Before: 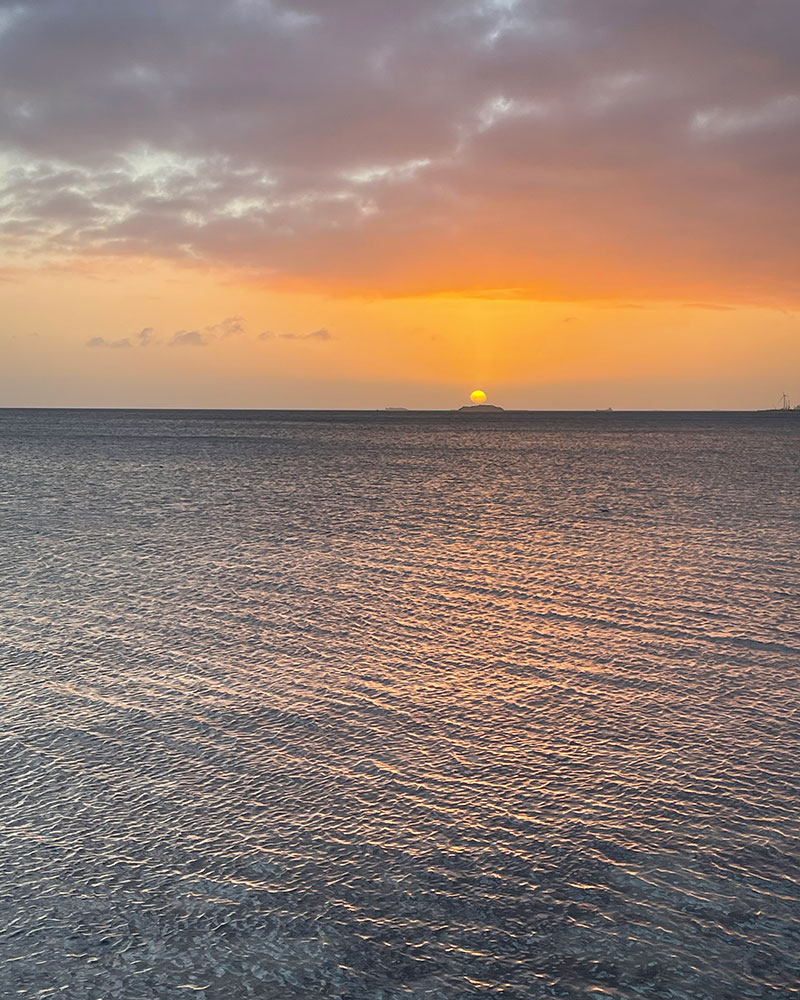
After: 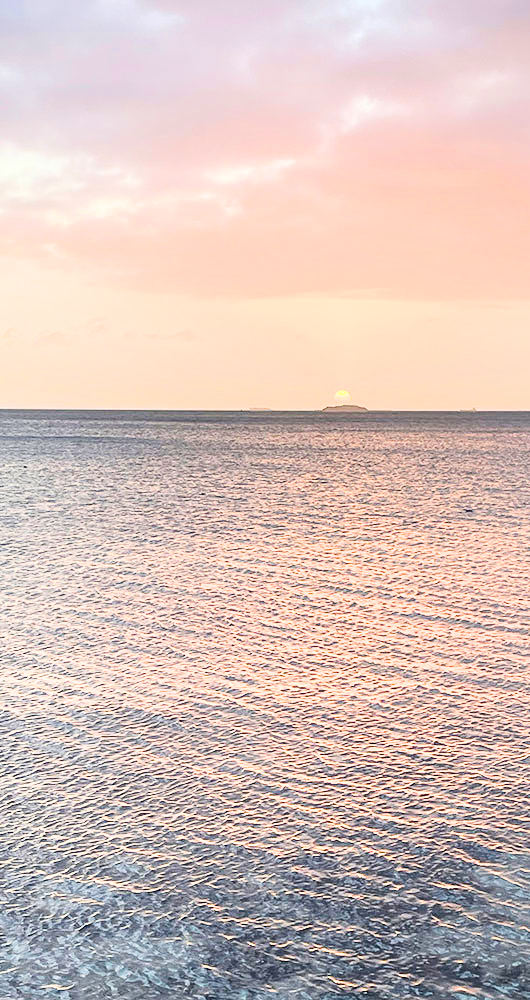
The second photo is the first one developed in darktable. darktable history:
crop: left 17.063%, right 16.619%
filmic rgb: black relative exposure -7.65 EV, white relative exposure 4.56 EV, hardness 3.61, contrast 1.245
contrast brightness saturation: contrast 0.147, brightness -0.012, saturation 0.101
exposure: black level correction 0, exposure 1.386 EV, compensate highlight preservation false
color balance rgb: perceptual saturation grading › global saturation 1.142%, perceptual saturation grading › highlights -1.615%, perceptual saturation grading › mid-tones 4.591%, perceptual saturation grading › shadows 8.79%, perceptual brilliance grading › global brilliance 11.41%
